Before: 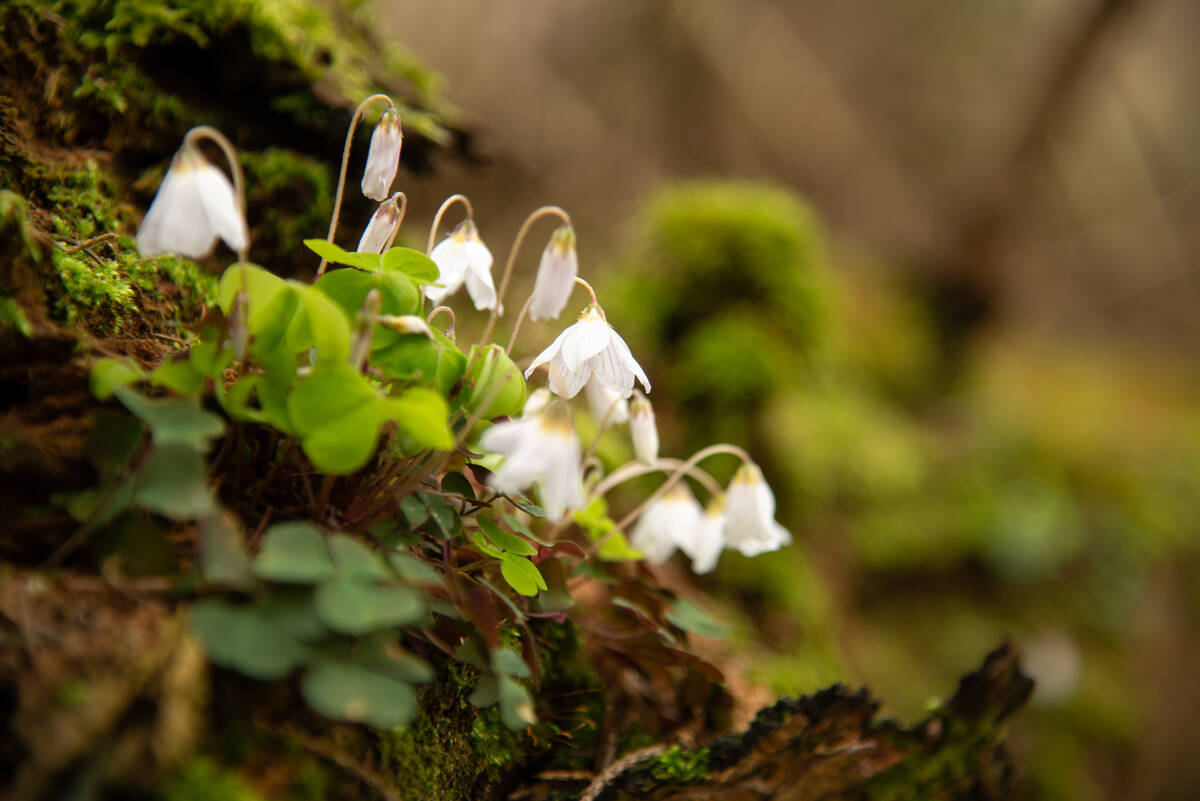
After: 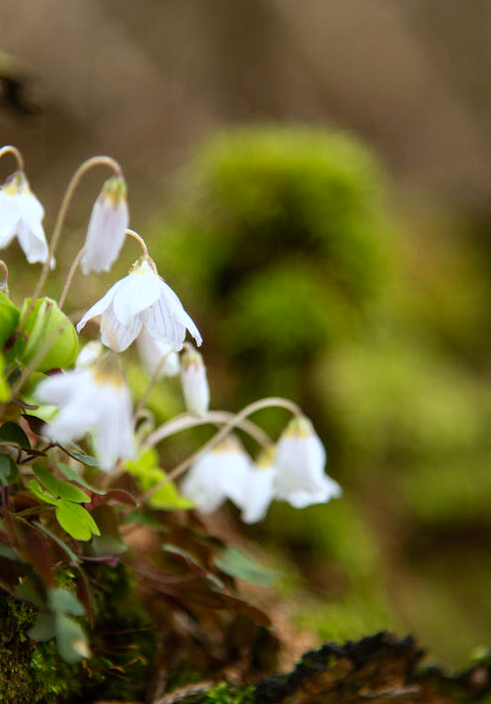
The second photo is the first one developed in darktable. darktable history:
crop: left 33.452%, top 6.025%, right 23.155%
contrast brightness saturation: contrast 0.08, saturation 0.02
white balance: red 0.931, blue 1.11
rotate and perspective: rotation 0.062°, lens shift (vertical) 0.115, lens shift (horizontal) -0.133, crop left 0.047, crop right 0.94, crop top 0.061, crop bottom 0.94
